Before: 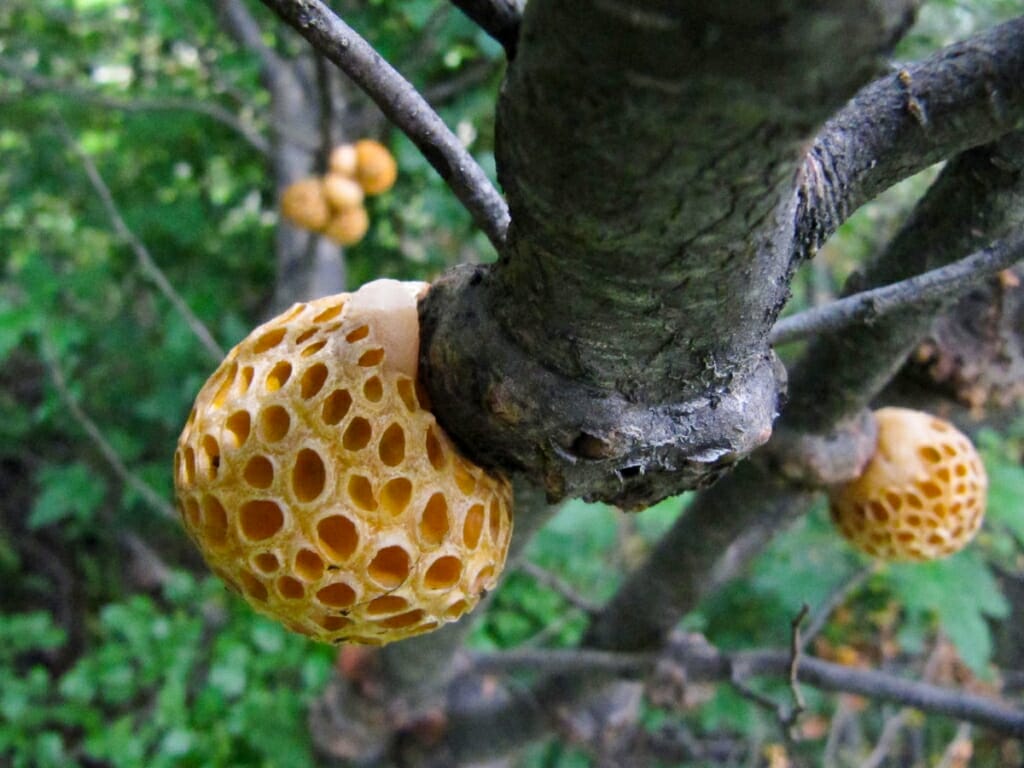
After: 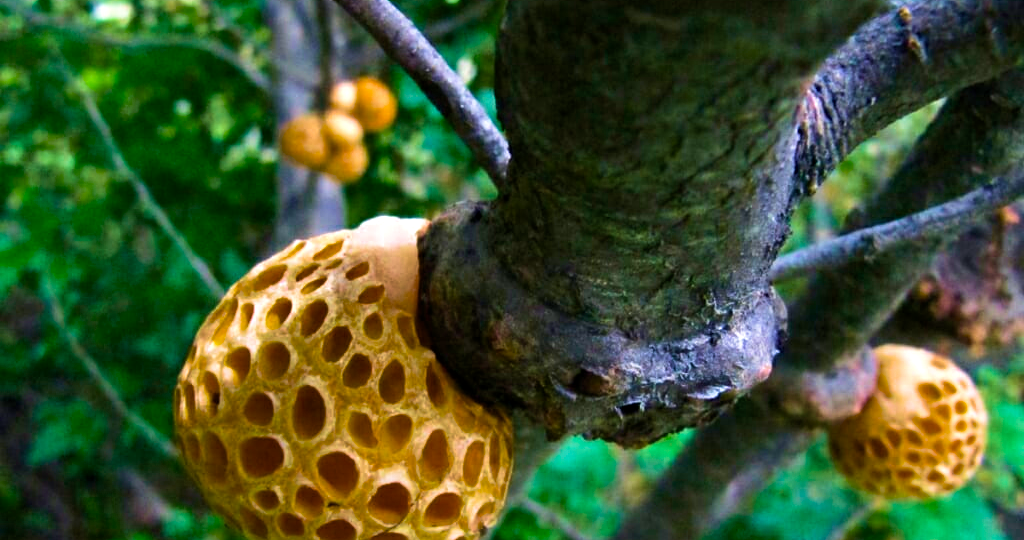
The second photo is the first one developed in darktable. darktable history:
exposure: black level correction 0.001, compensate highlight preservation false
velvia: strength 73.51%
color balance rgb: perceptual saturation grading › global saturation 31.225%, perceptual brilliance grading › global brilliance 15.495%, perceptual brilliance grading › shadows -35.734%, saturation formula JzAzBz (2021)
crop and rotate: top 8.254%, bottom 21.375%
